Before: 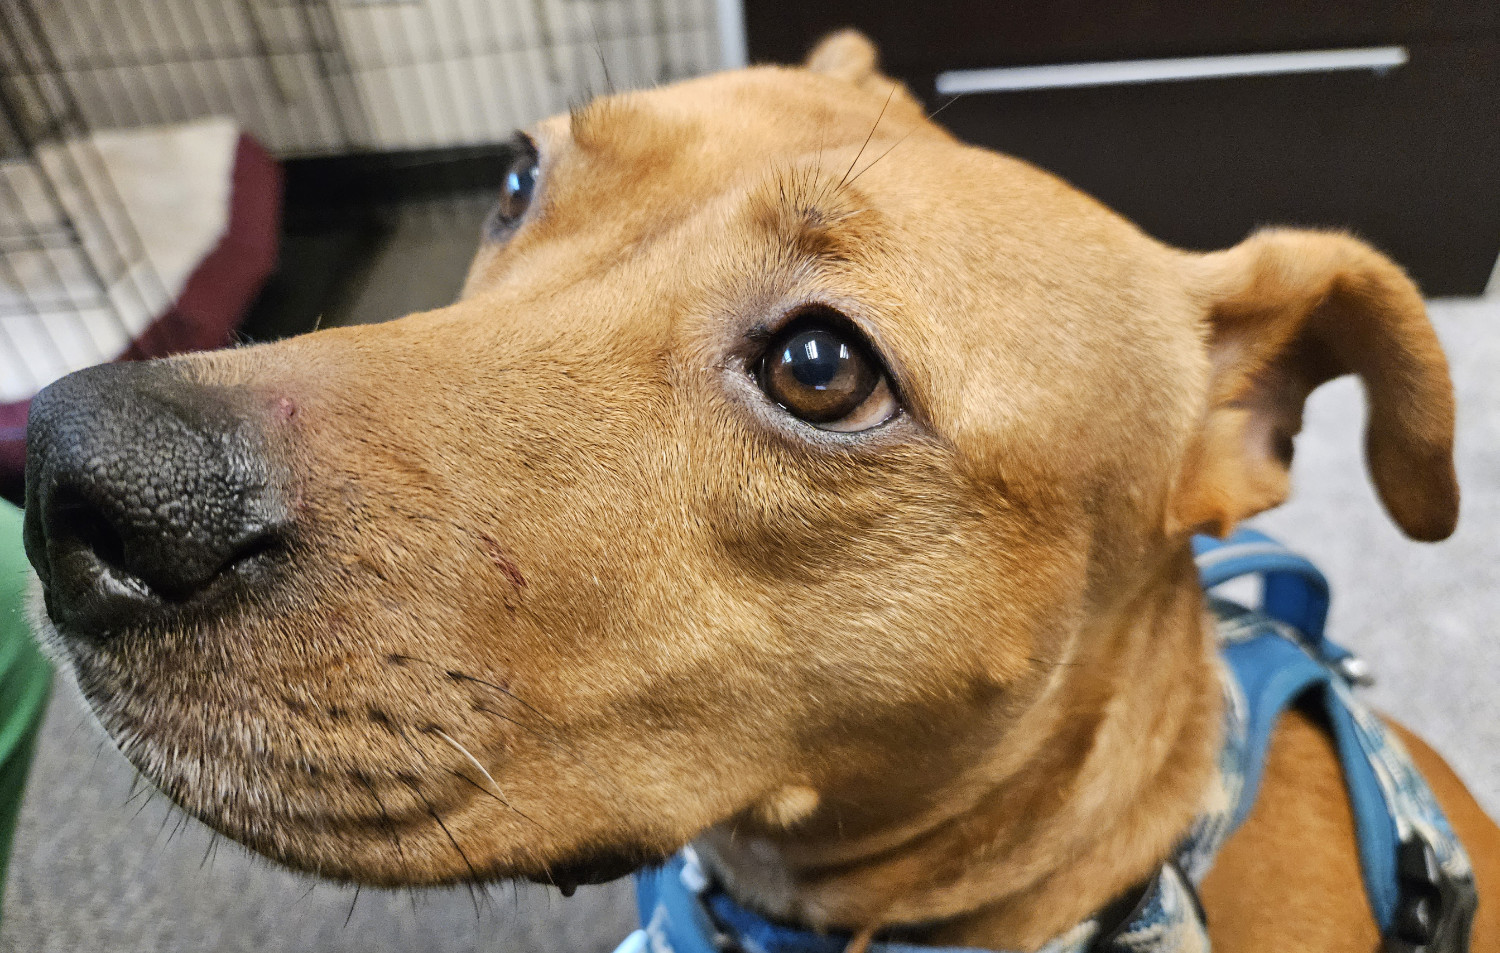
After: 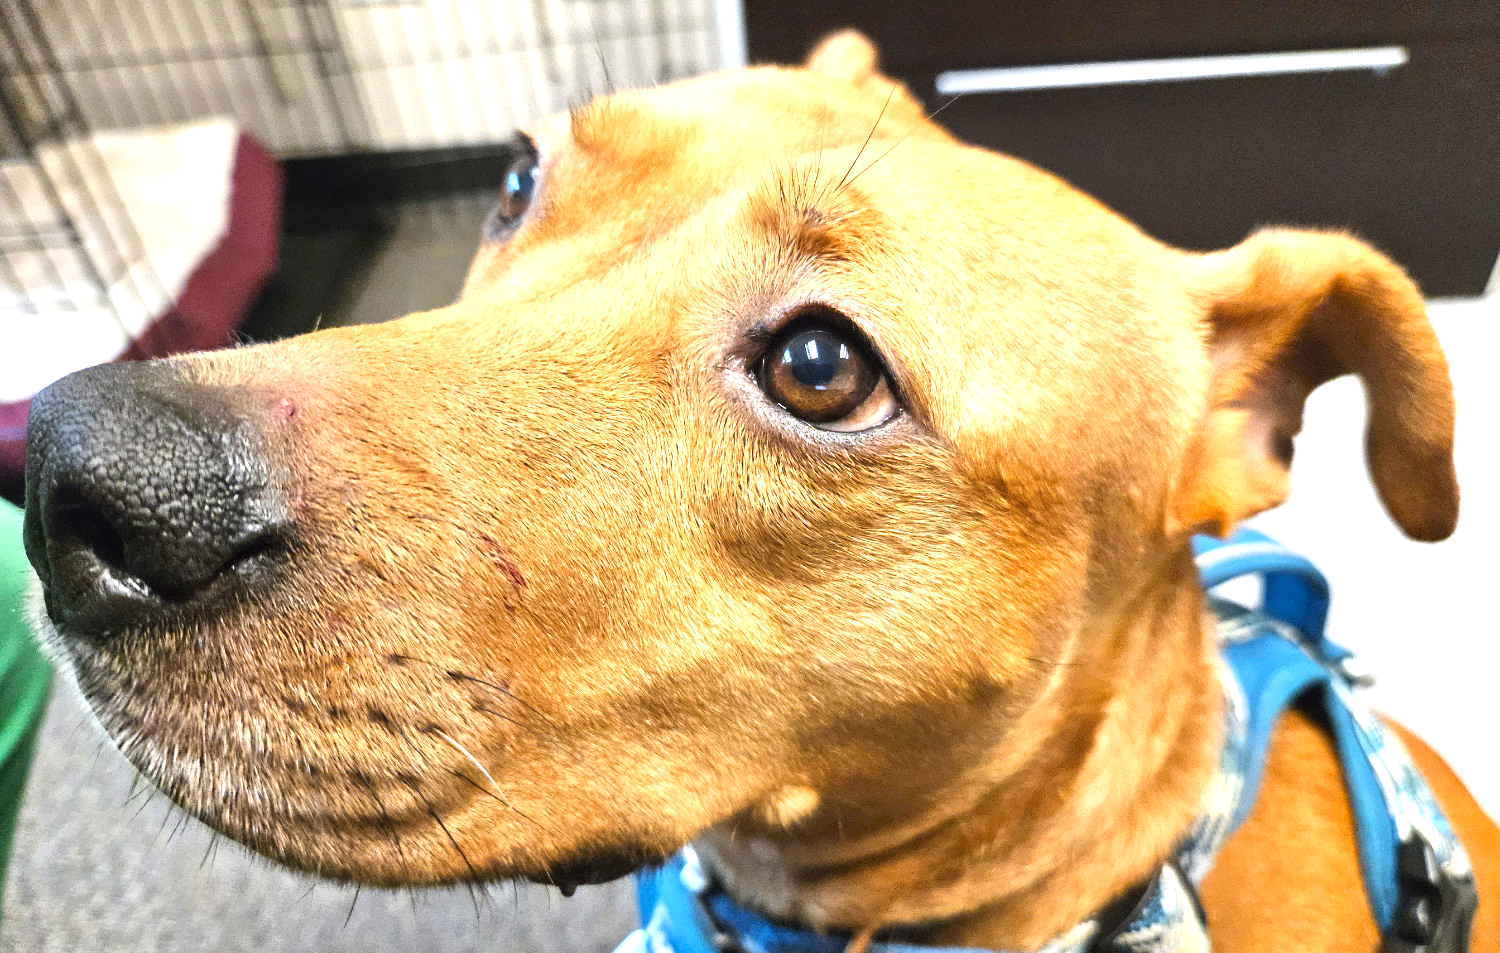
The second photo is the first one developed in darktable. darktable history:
exposure: exposure 1.091 EV, compensate exposure bias true, compensate highlight preservation false
